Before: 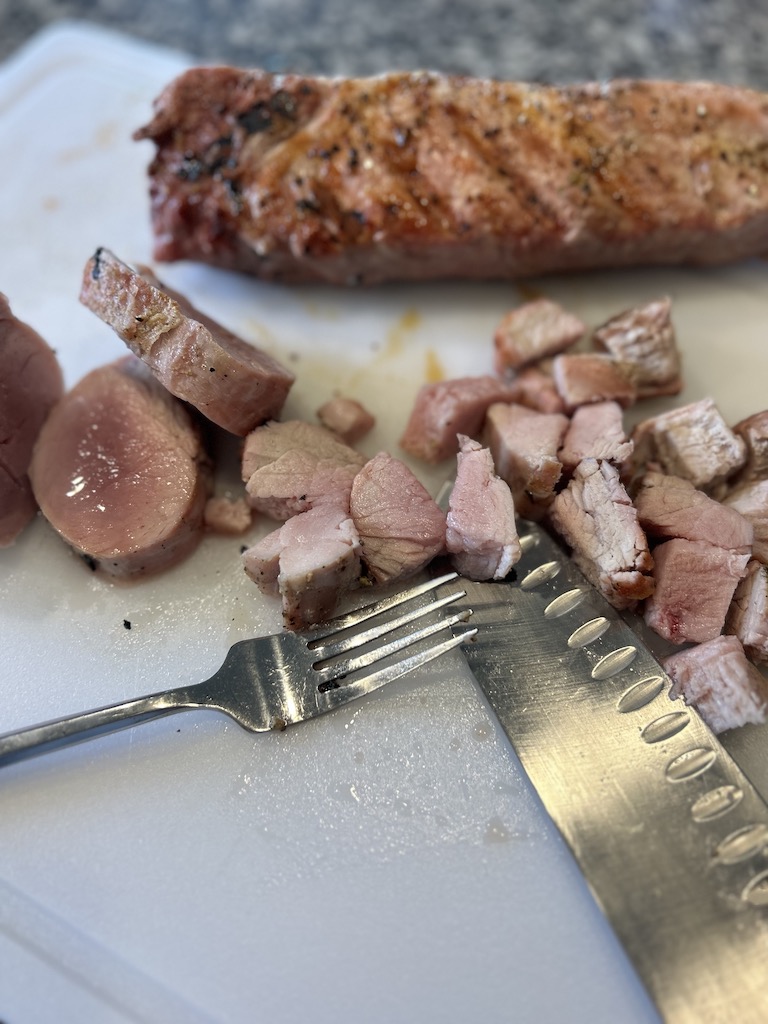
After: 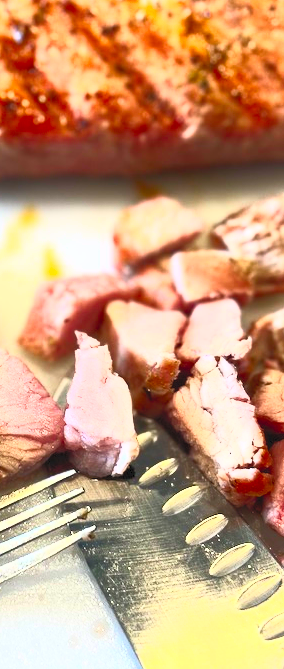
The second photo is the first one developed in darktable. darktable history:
crop and rotate: left 49.782%, top 10.12%, right 13.198%, bottom 24.514%
contrast brightness saturation: contrast 0.99, brightness 0.997, saturation 0.998
shadows and highlights: shadows 25.48, highlights -24.23
